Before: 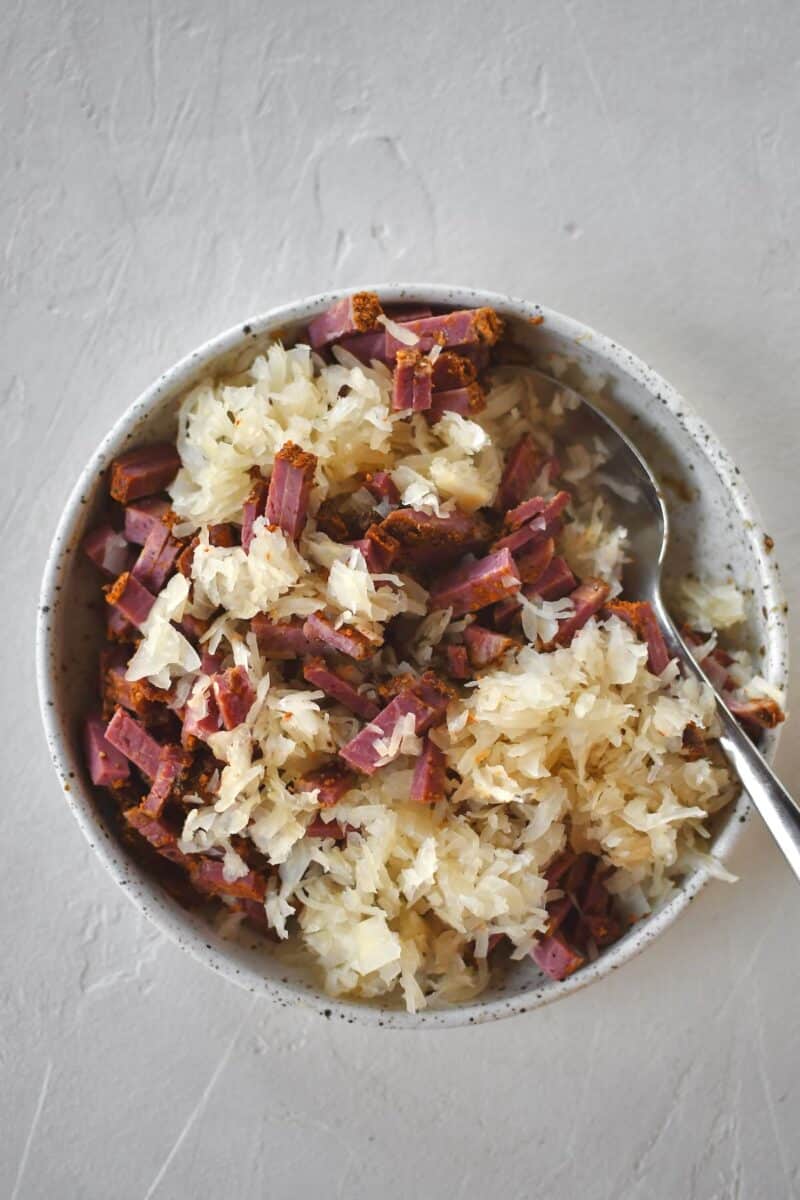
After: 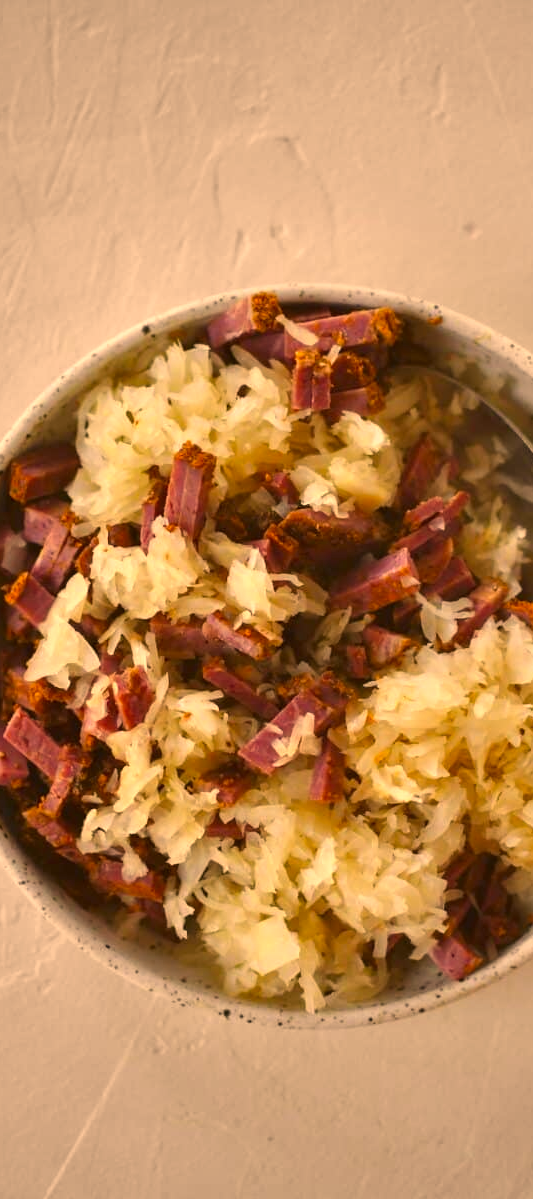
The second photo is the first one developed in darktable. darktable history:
color correction: highlights a* 17.94, highlights b* 35.39, shadows a* 1.48, shadows b* 6.42, saturation 1.01
white balance: emerald 1
crop and rotate: left 12.648%, right 20.685%
